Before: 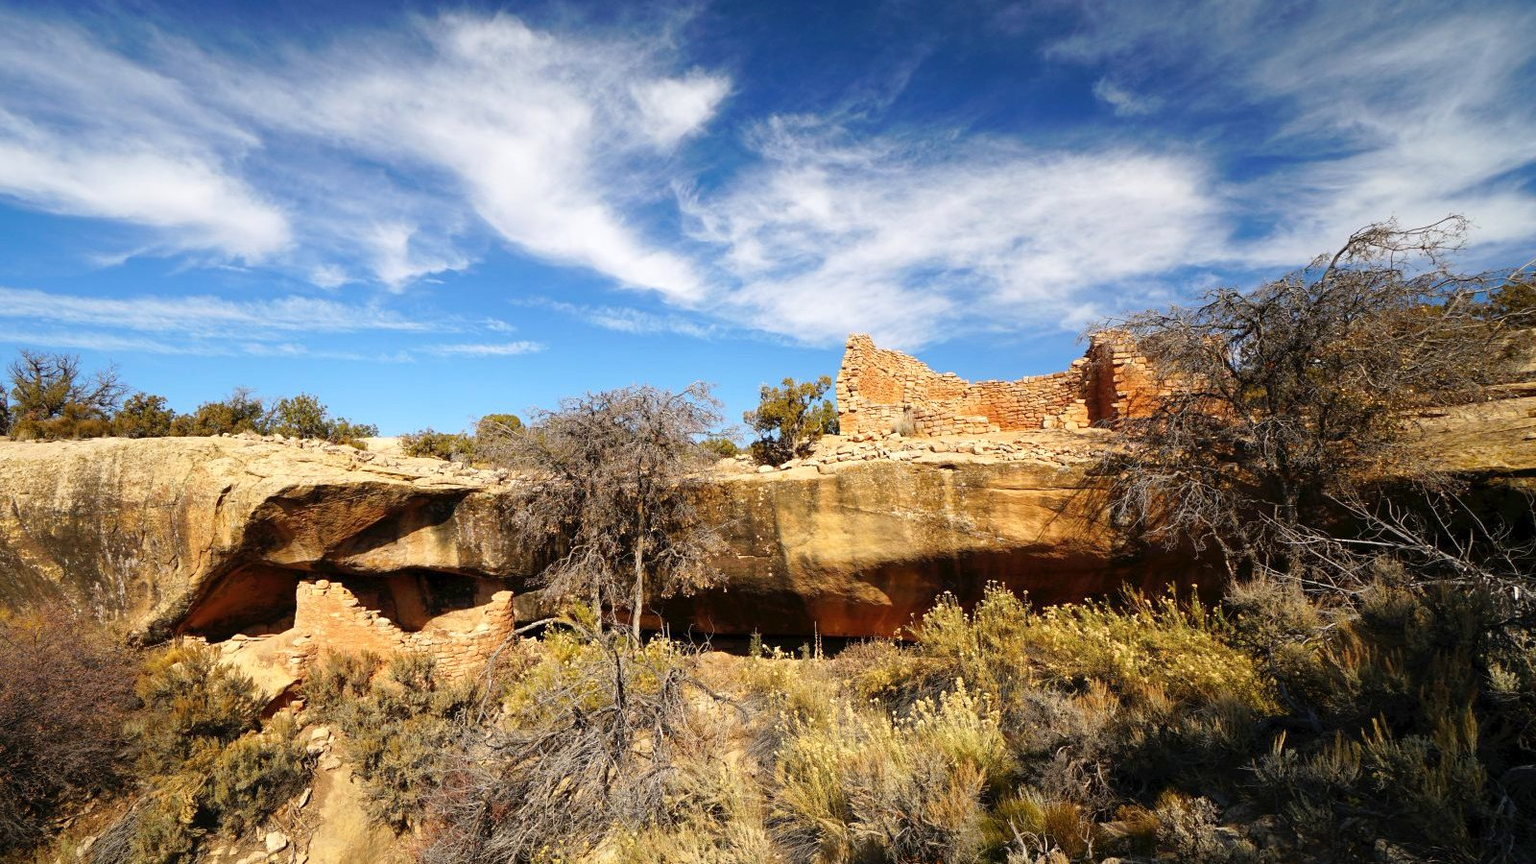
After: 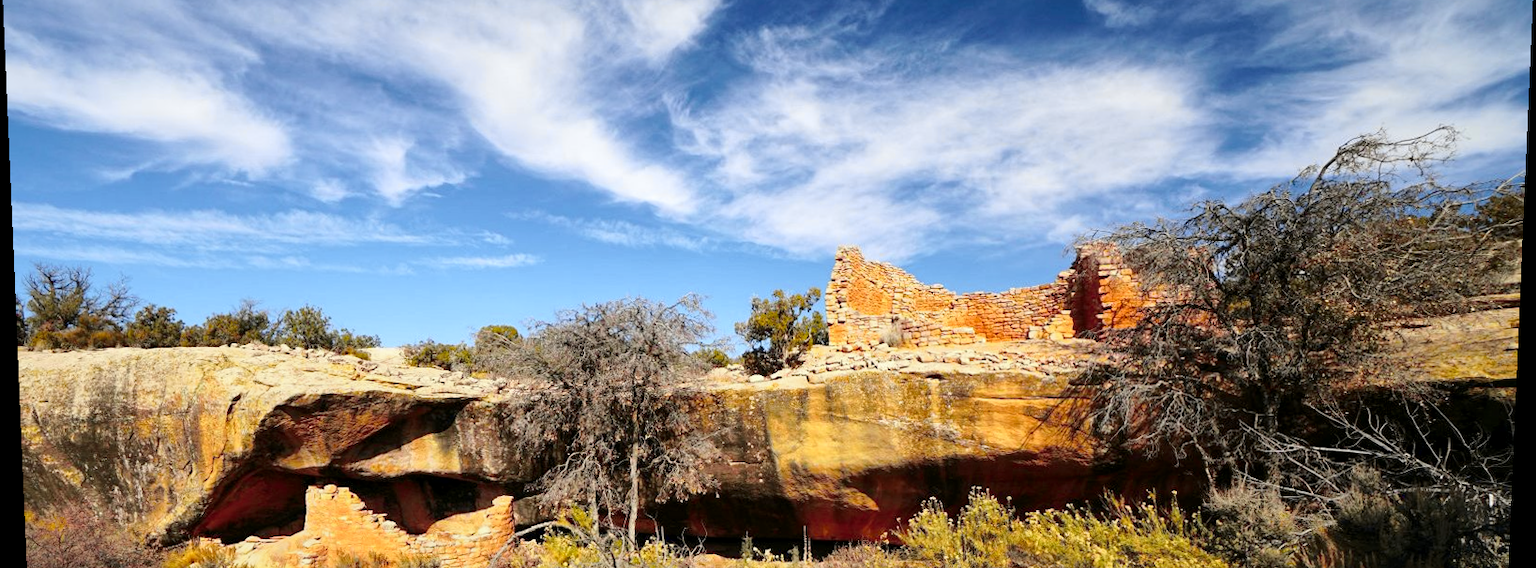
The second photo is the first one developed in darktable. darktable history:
local contrast: mode bilateral grid, contrast 20, coarseness 50, detail 130%, midtone range 0.2
rotate and perspective: lens shift (vertical) 0.048, lens shift (horizontal) -0.024, automatic cropping off
tone curve: curves: ch0 [(0, 0) (0.23, 0.205) (0.486, 0.52) (0.822, 0.825) (0.994, 0.955)]; ch1 [(0, 0) (0.226, 0.261) (0.379, 0.442) (0.469, 0.472) (0.495, 0.495) (0.514, 0.504) (0.561, 0.568) (0.59, 0.612) (1, 1)]; ch2 [(0, 0) (0.269, 0.299) (0.459, 0.441) (0.498, 0.499) (0.523, 0.52) (0.586, 0.569) (0.635, 0.617) (0.659, 0.681) (0.718, 0.764) (1, 1)], color space Lab, independent channels, preserve colors none
crop: top 11.166%, bottom 22.168%
